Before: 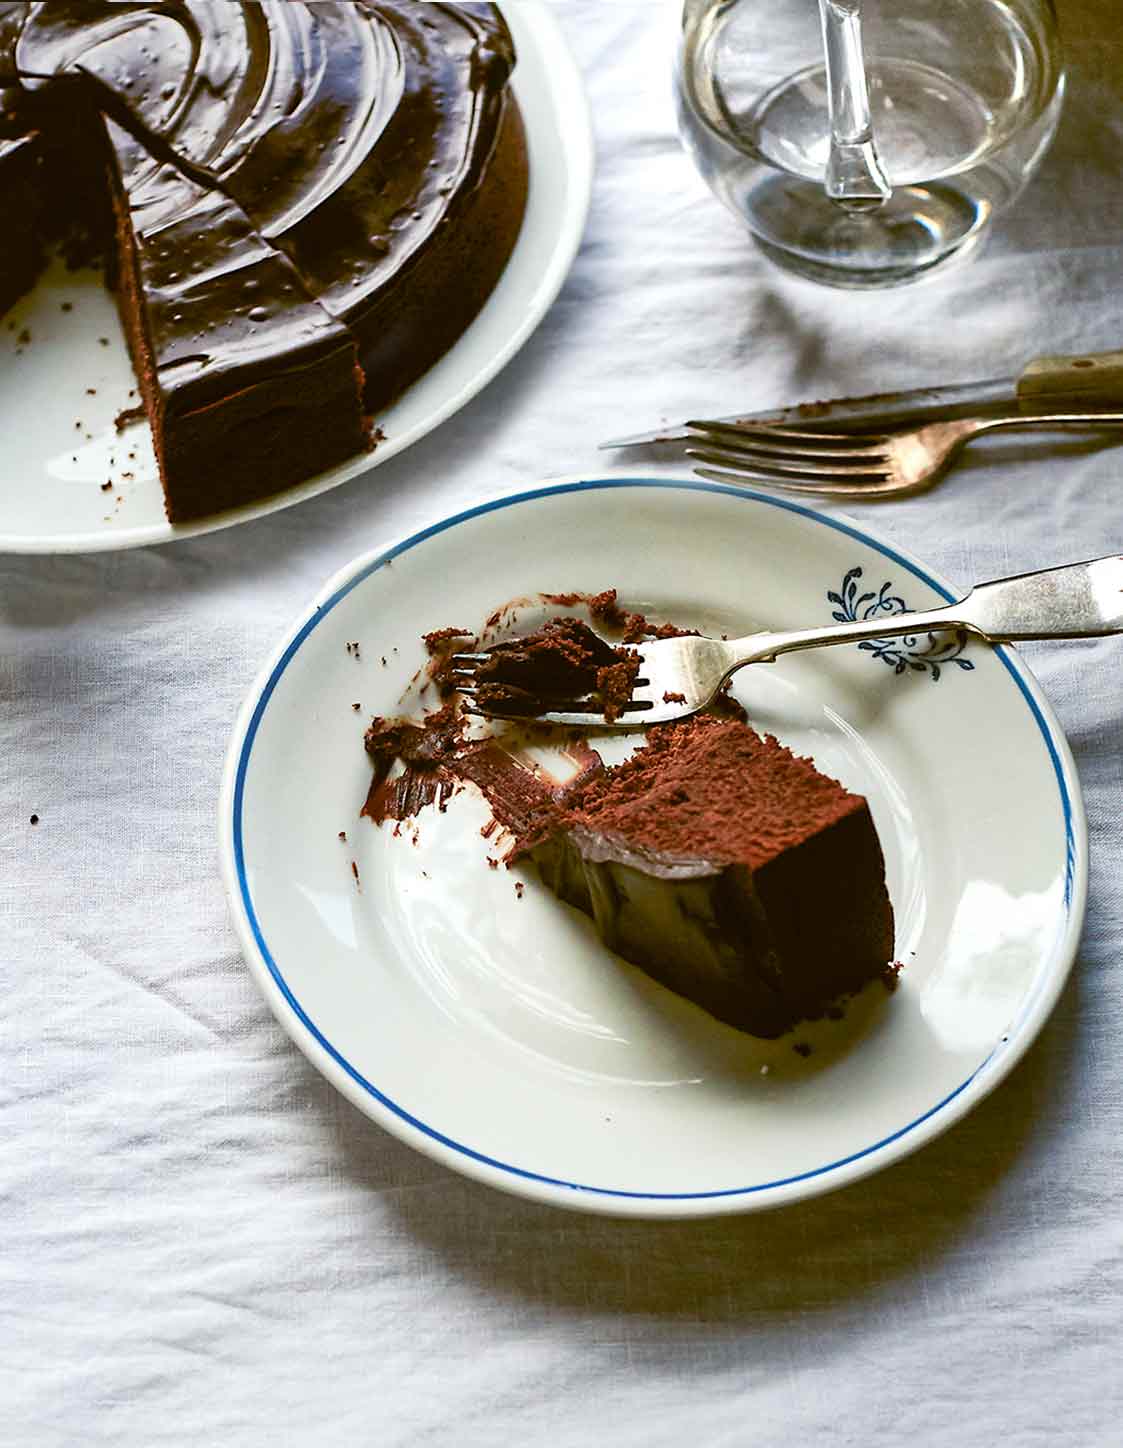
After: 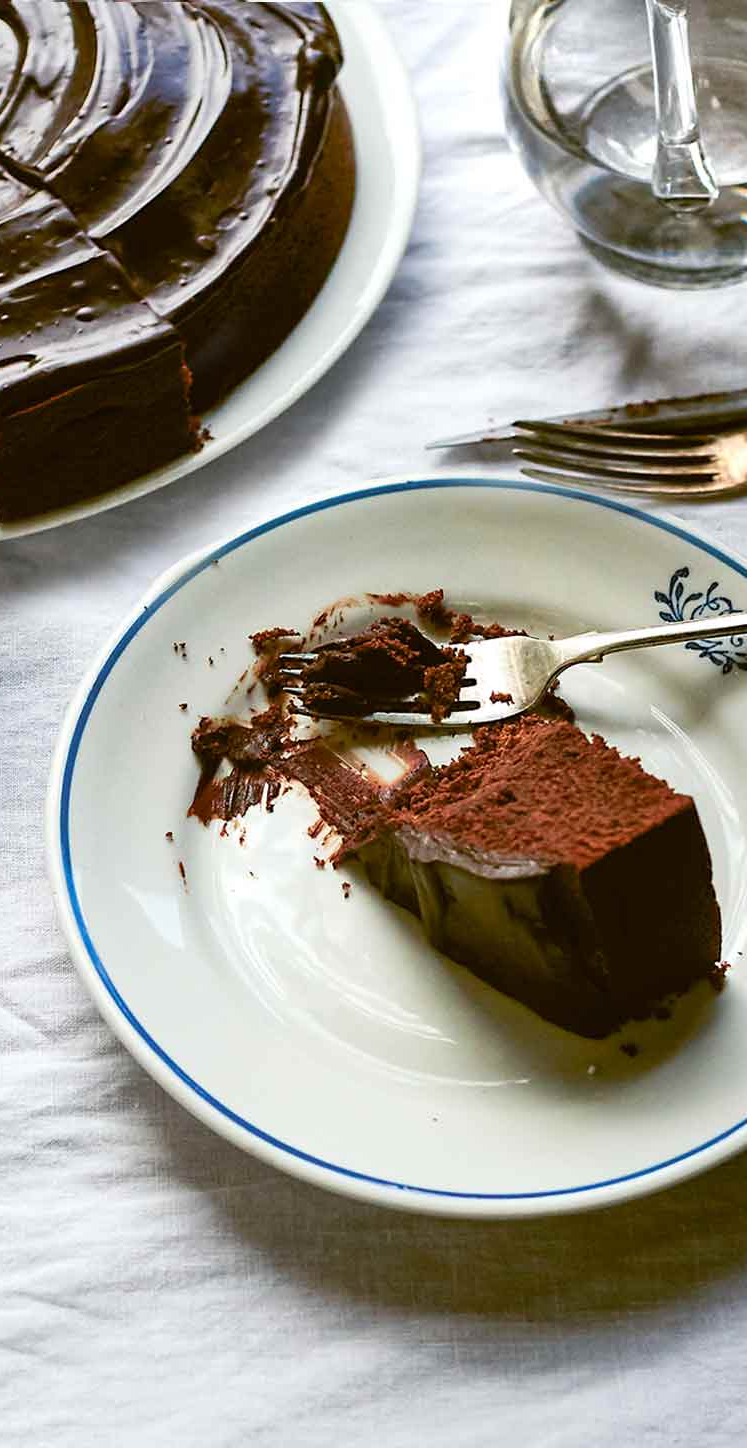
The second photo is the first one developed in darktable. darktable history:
crop and rotate: left 15.428%, right 18.019%
